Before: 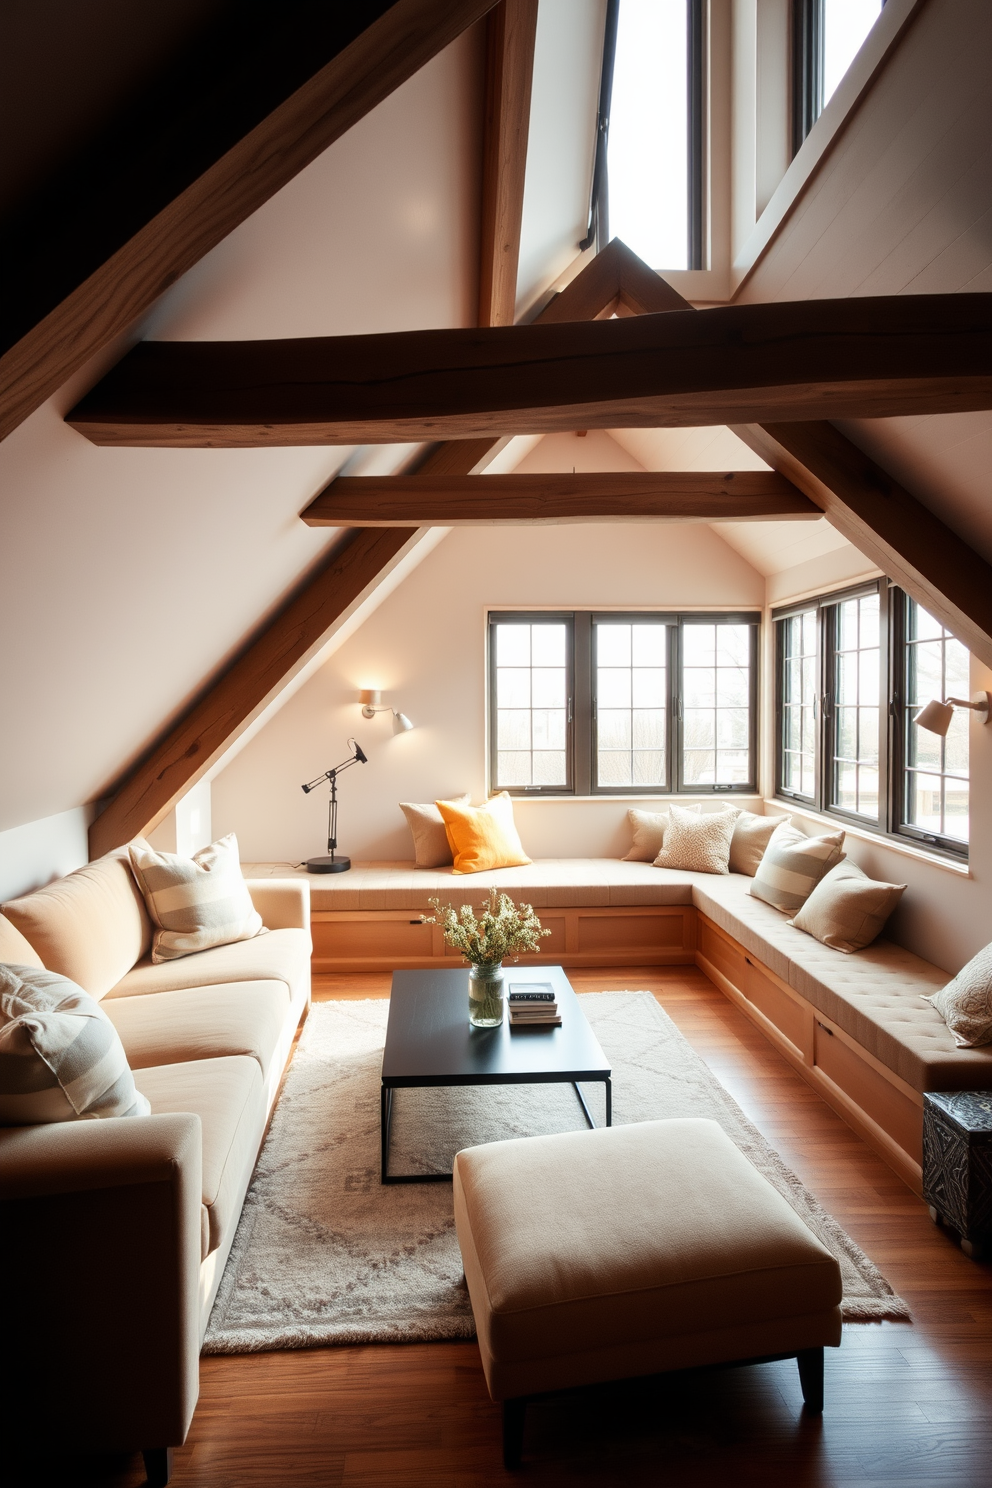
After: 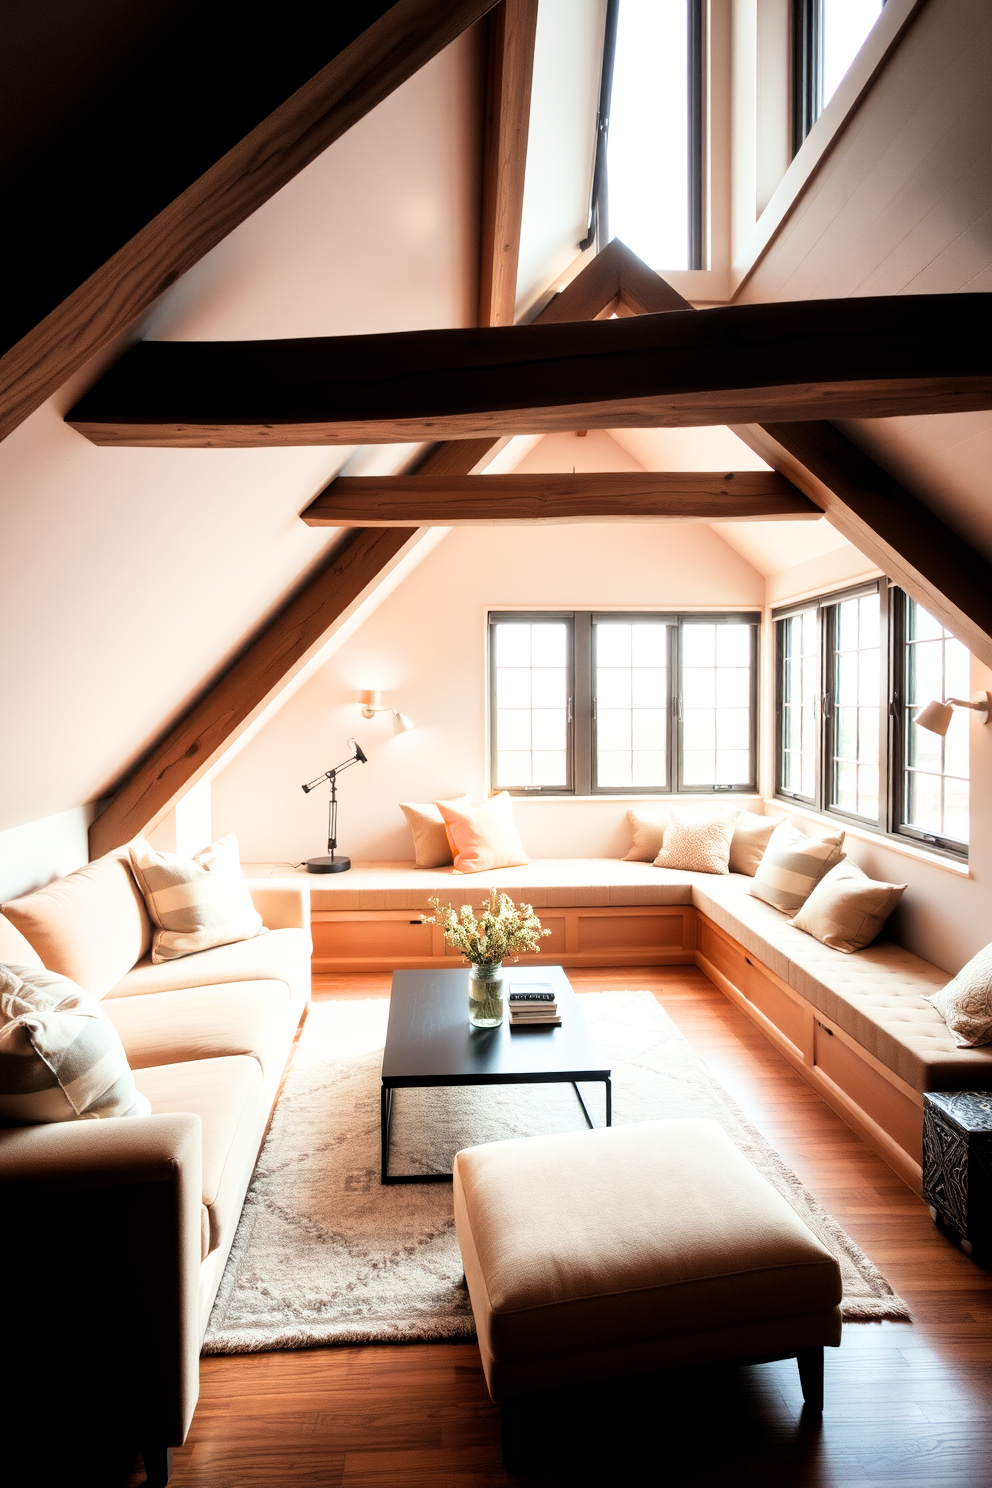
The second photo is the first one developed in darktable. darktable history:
exposure: exposure 0.912 EV, compensate highlight preservation false
filmic rgb: black relative exposure -11.91 EV, white relative exposure 5.46 EV, hardness 4.48, latitude 50.09%, contrast 1.141
